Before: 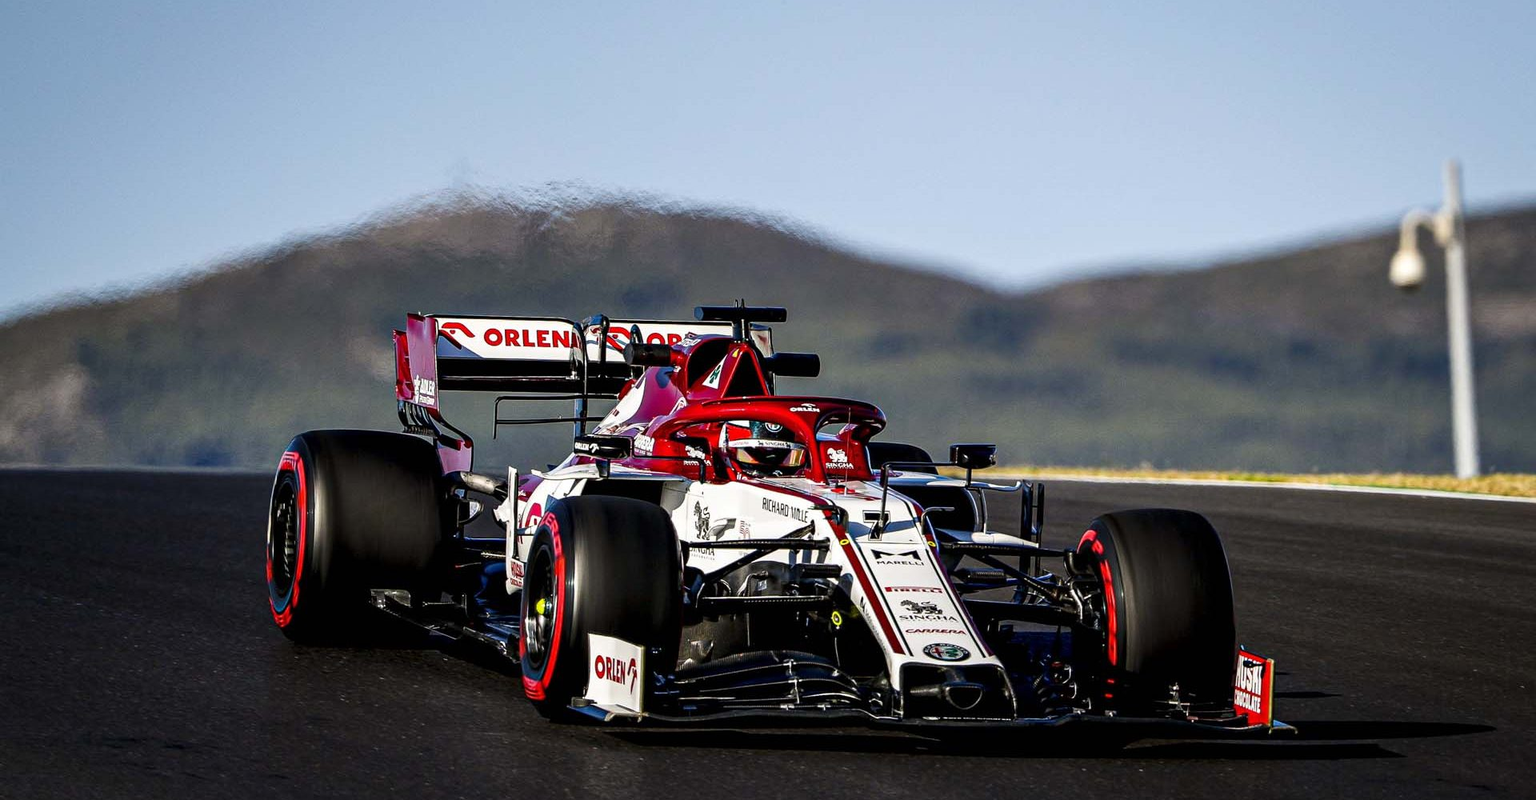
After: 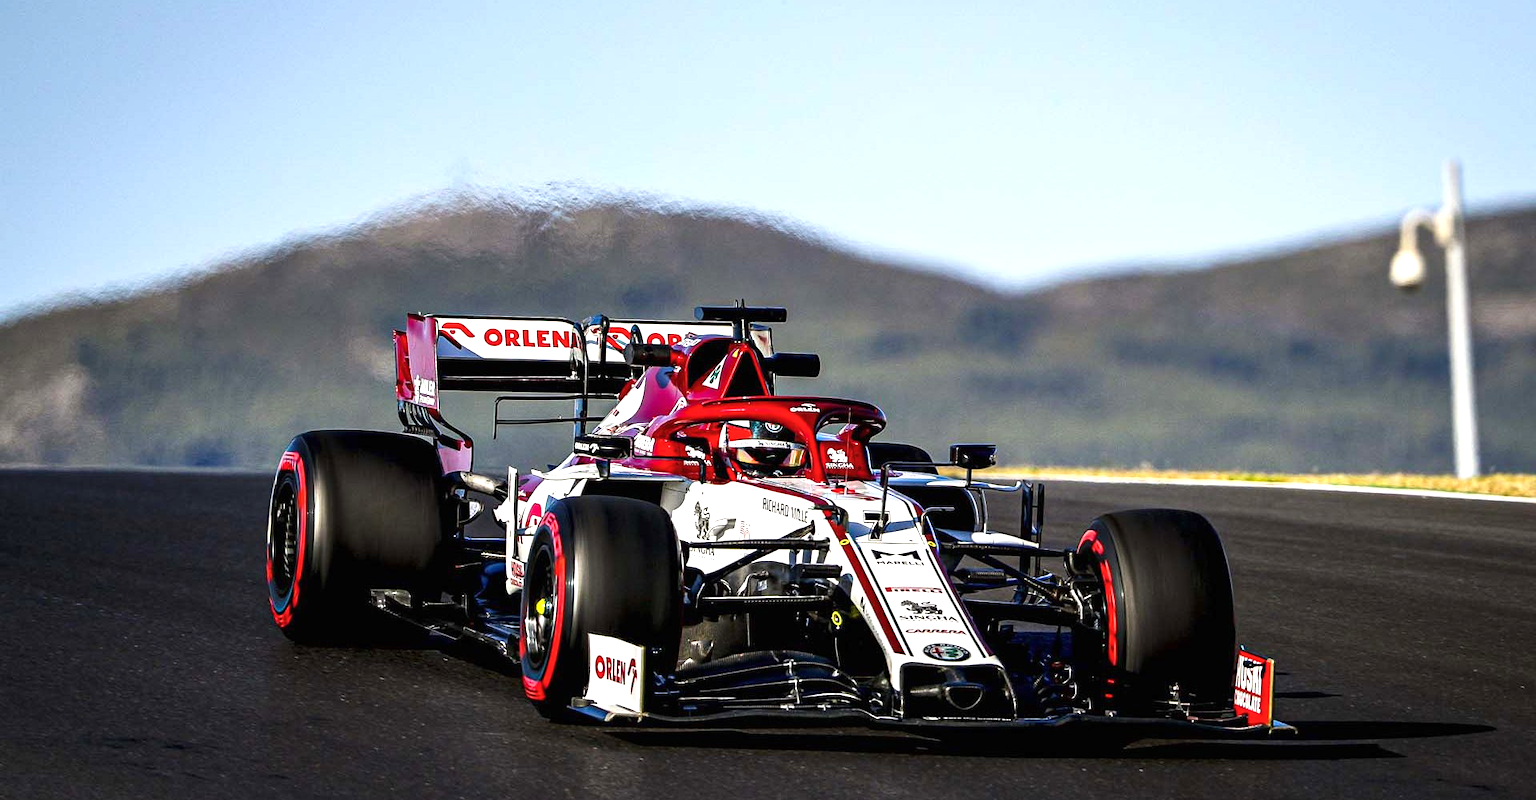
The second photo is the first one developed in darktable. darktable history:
exposure: black level correction 0, exposure 0.692 EV, compensate highlight preservation false
color balance rgb: shadows lift › hue 86.59°, perceptual saturation grading › global saturation 0.979%
